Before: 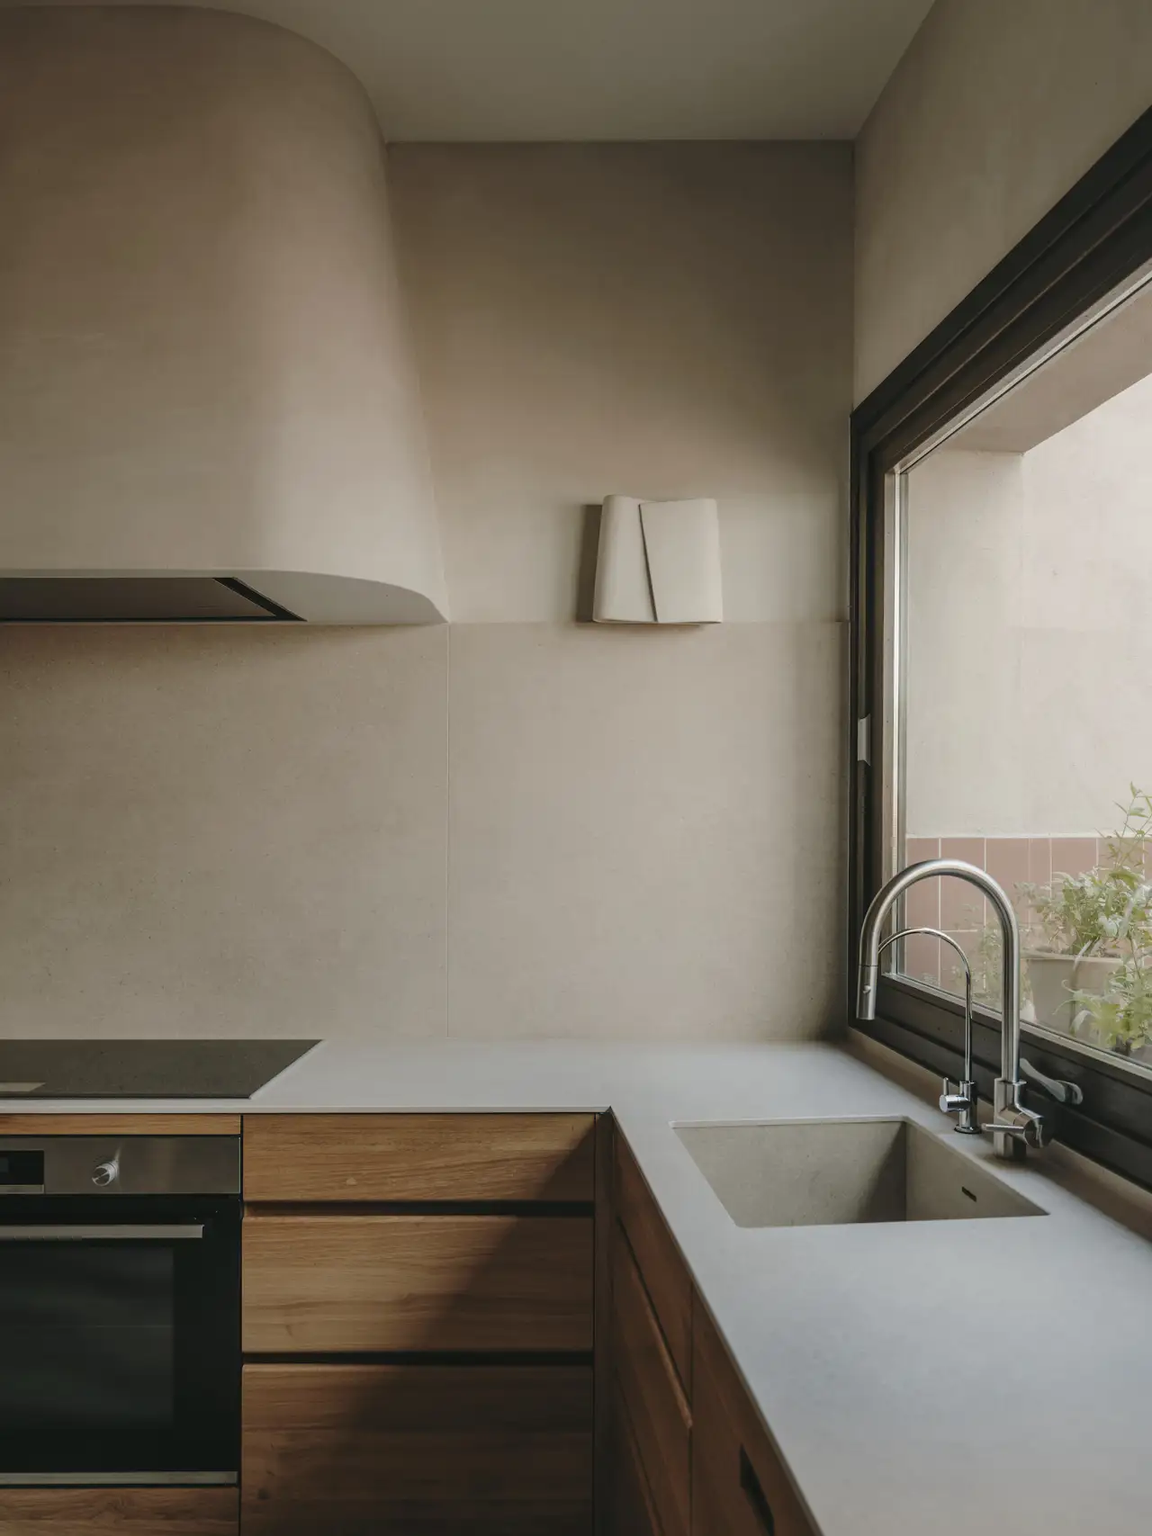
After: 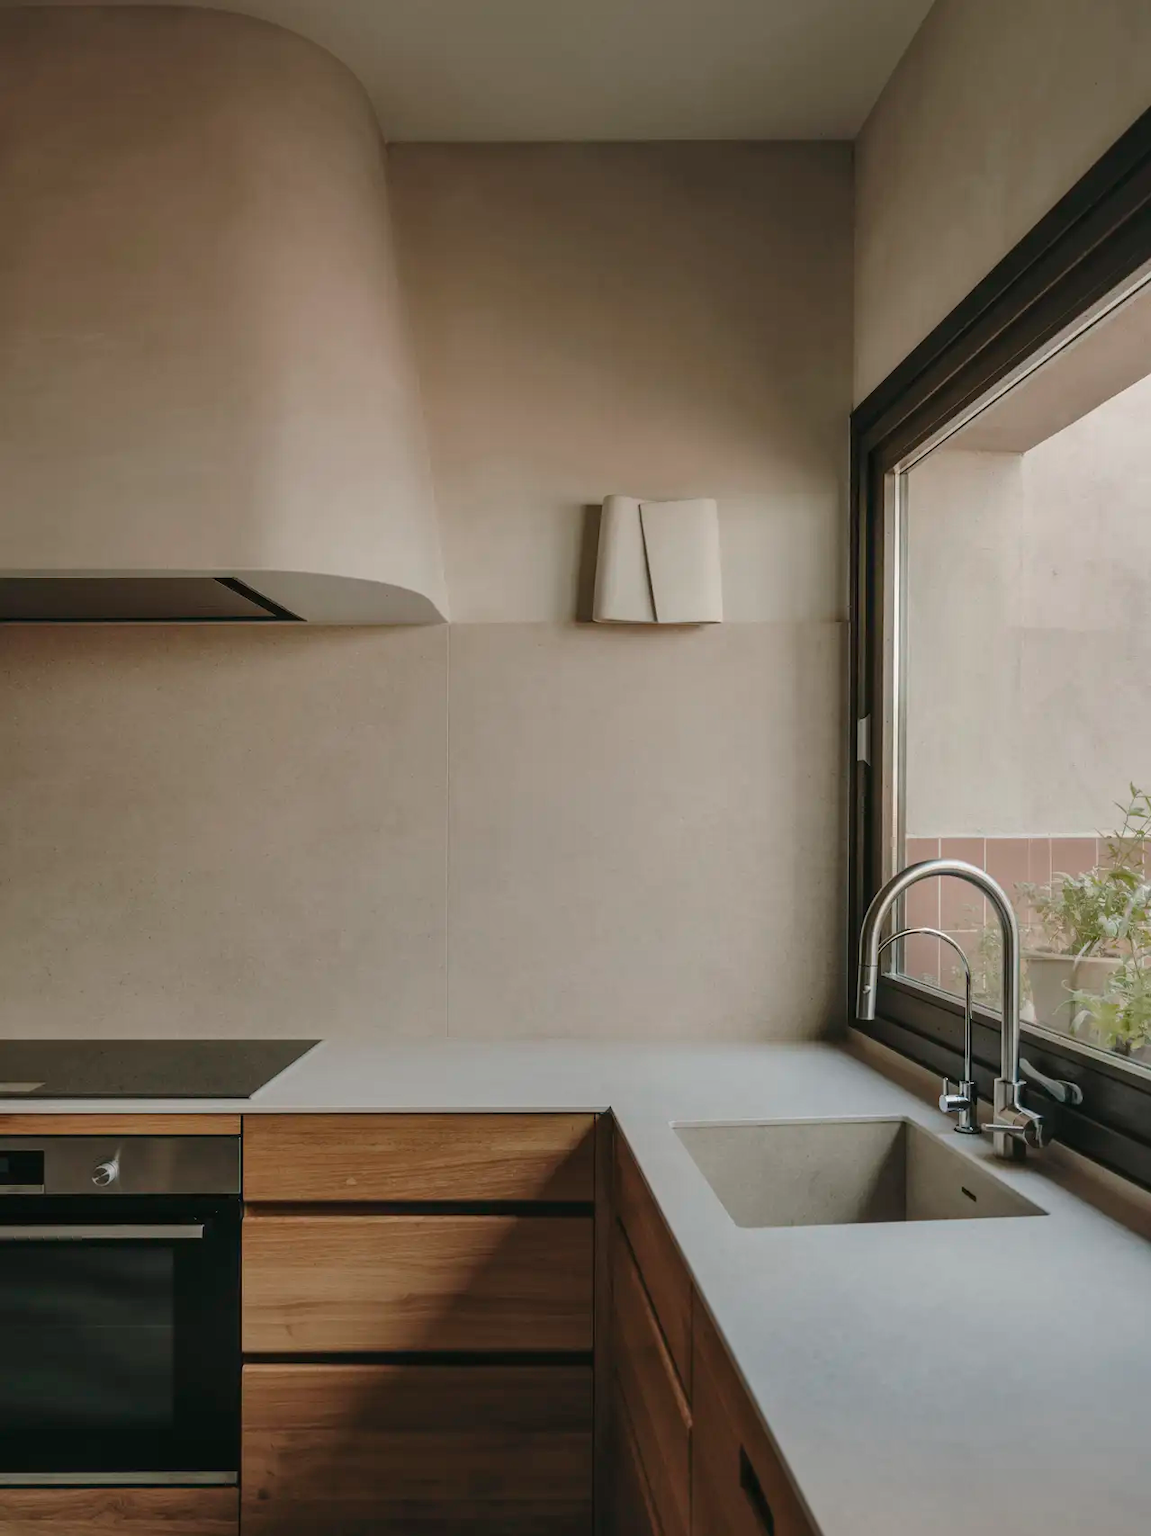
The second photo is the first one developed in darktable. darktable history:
shadows and highlights: shadows 30.73, highlights -62.97, soften with gaussian
